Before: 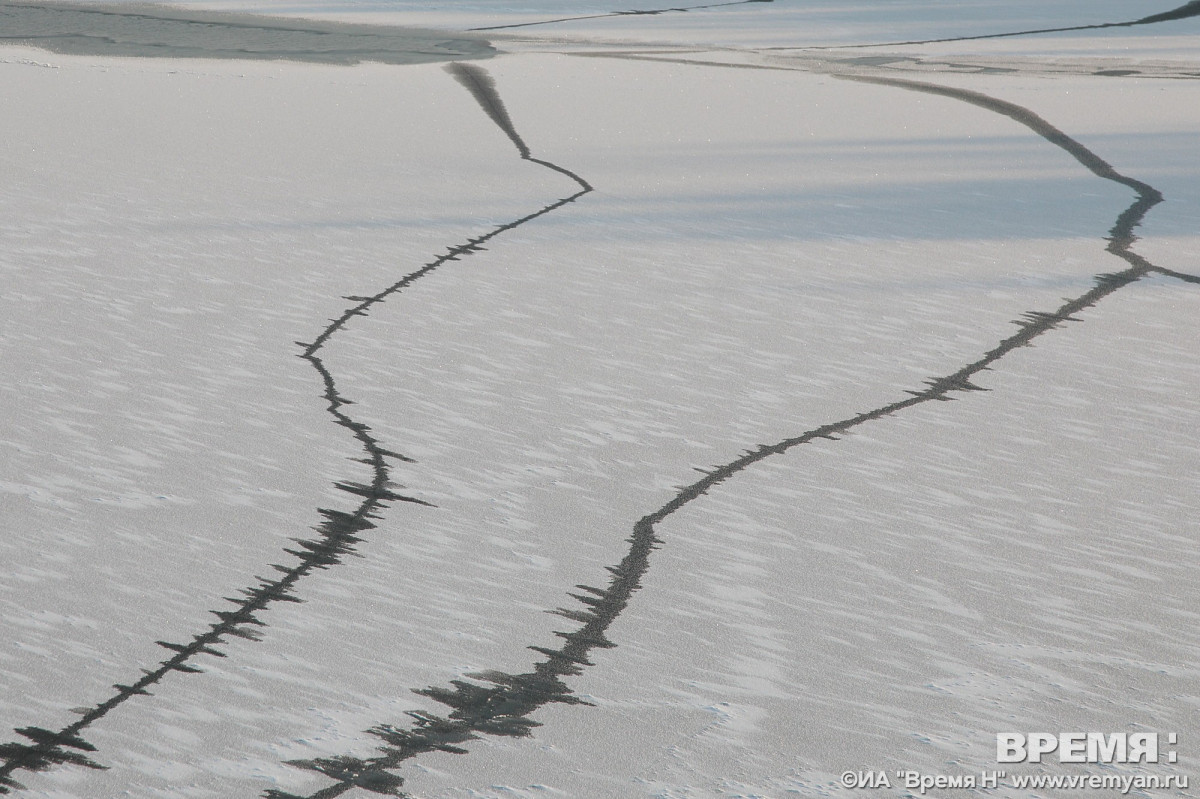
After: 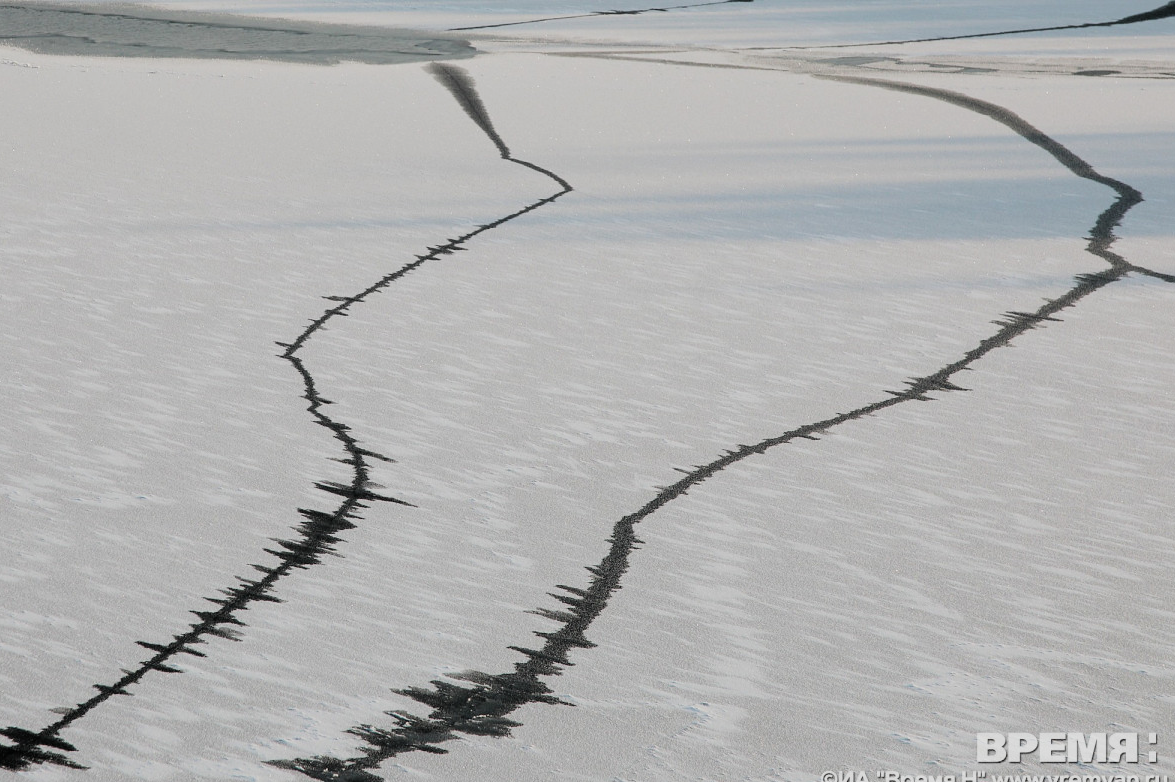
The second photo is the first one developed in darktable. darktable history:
filmic rgb: black relative exposure -5 EV, hardness 2.88, contrast 1.4, highlights saturation mix -30%
exposure: black level correction 0.01, exposure 0.011 EV, compensate highlight preservation false
crop: left 1.743%, right 0.268%, bottom 2.011%
